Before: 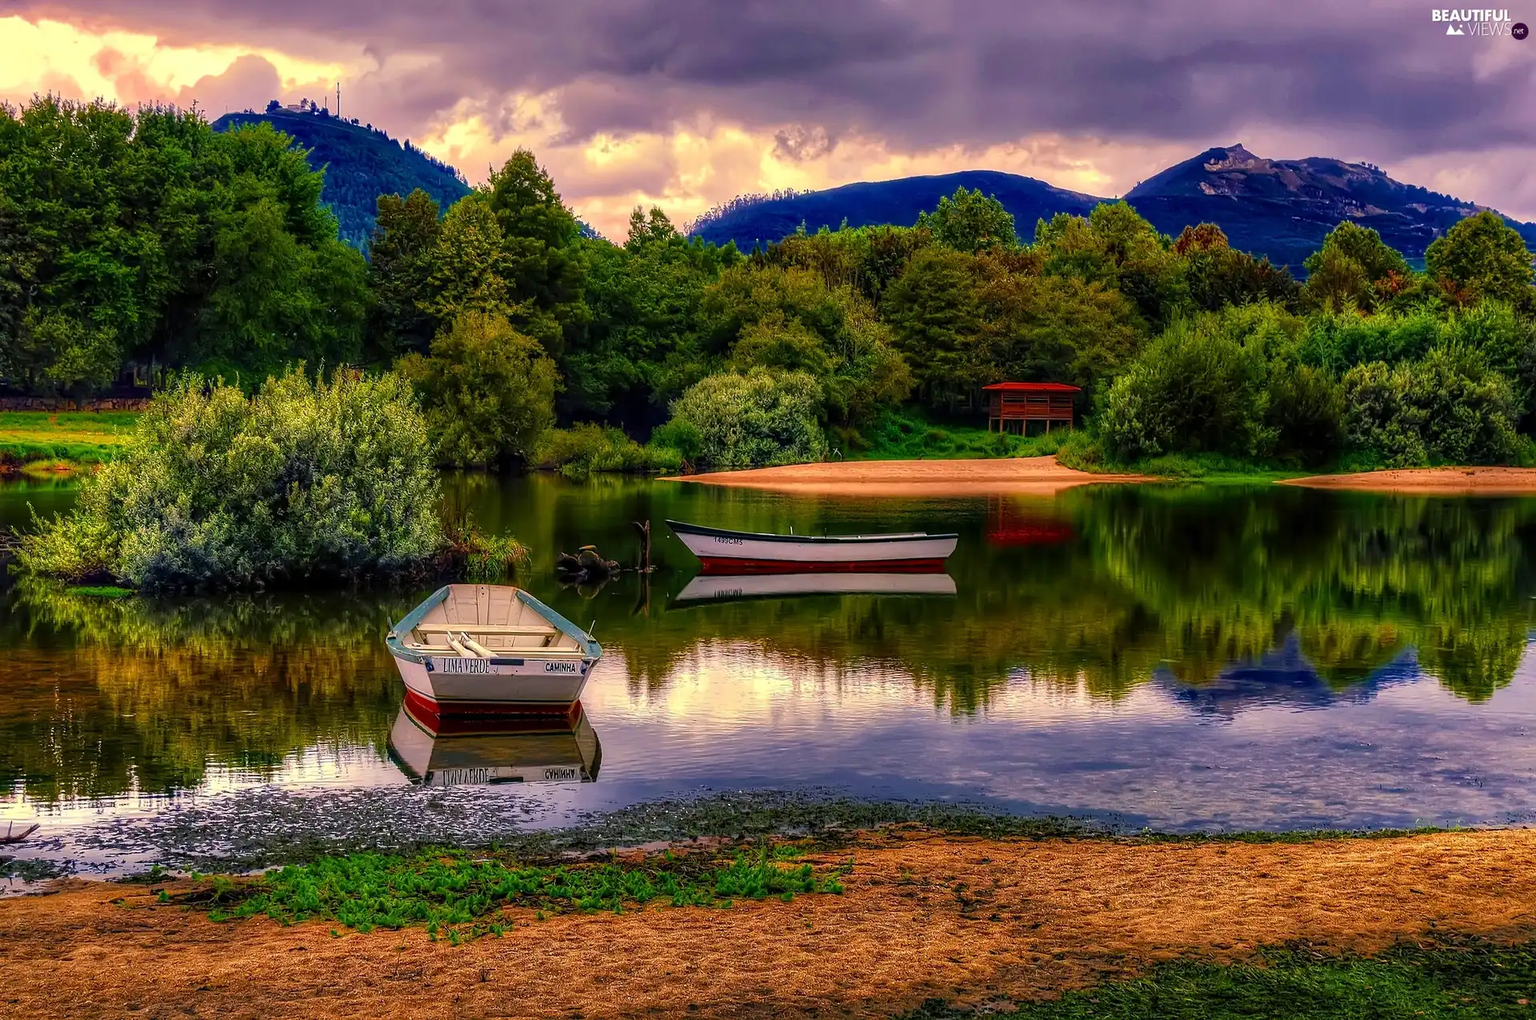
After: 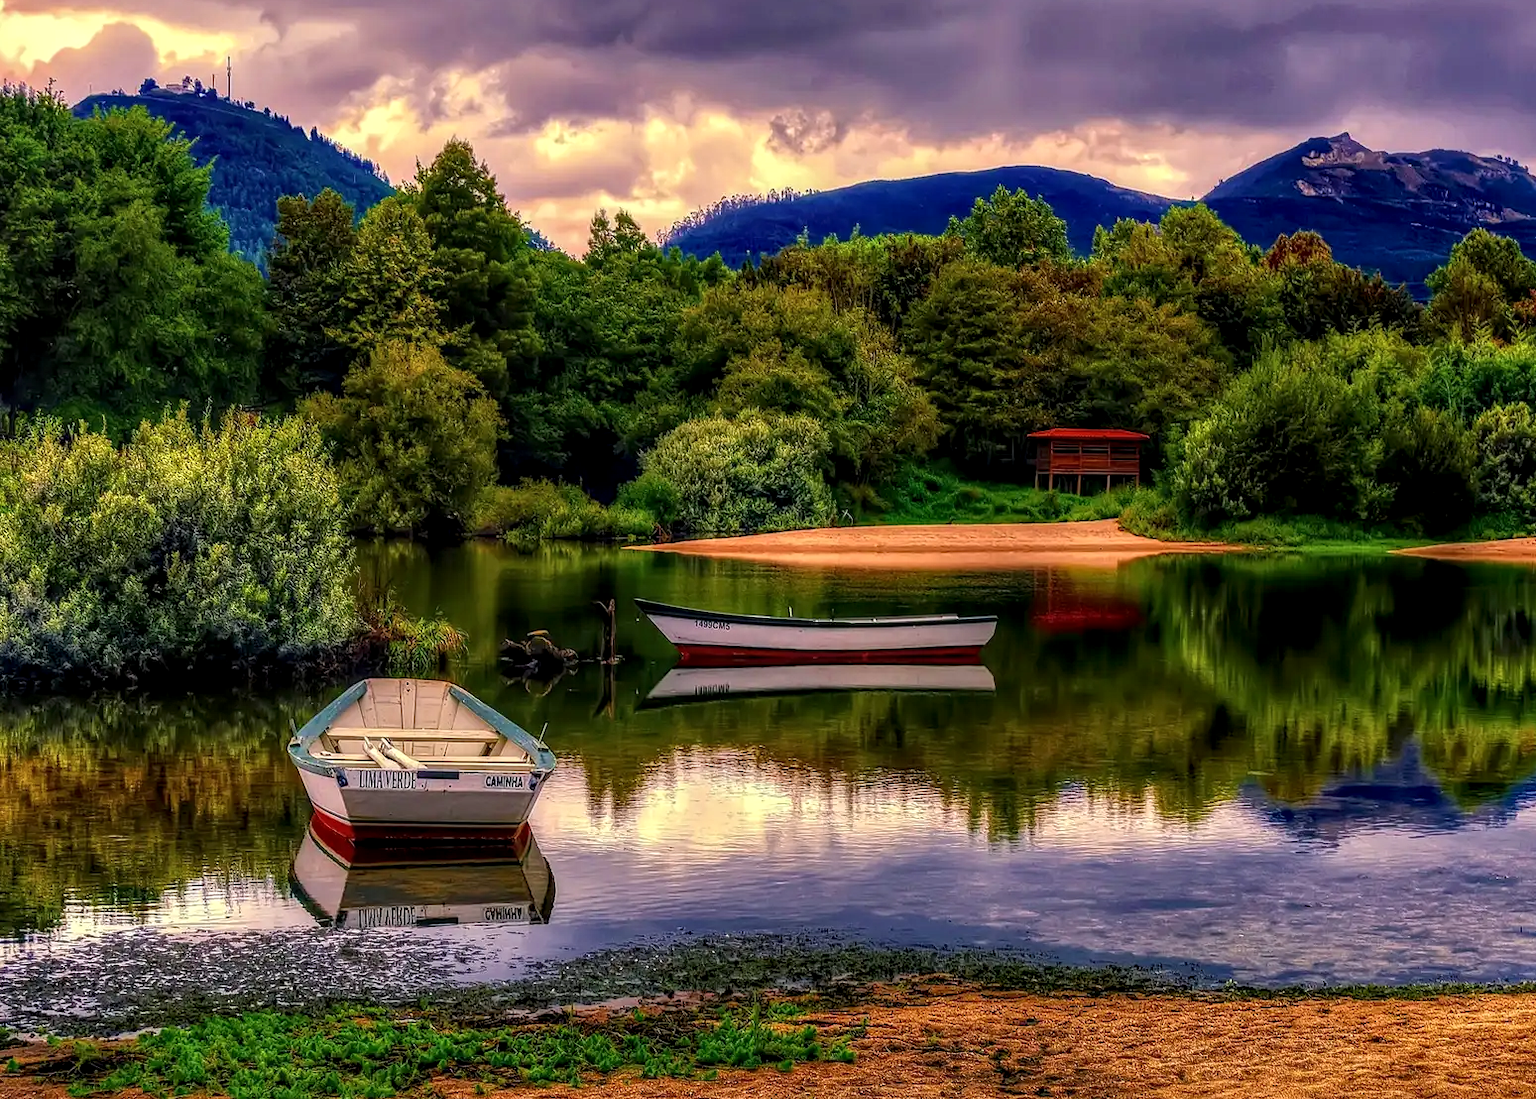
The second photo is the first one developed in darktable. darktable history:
crop: left 10.011%, top 3.636%, right 9.293%, bottom 9.373%
local contrast: detail 130%
